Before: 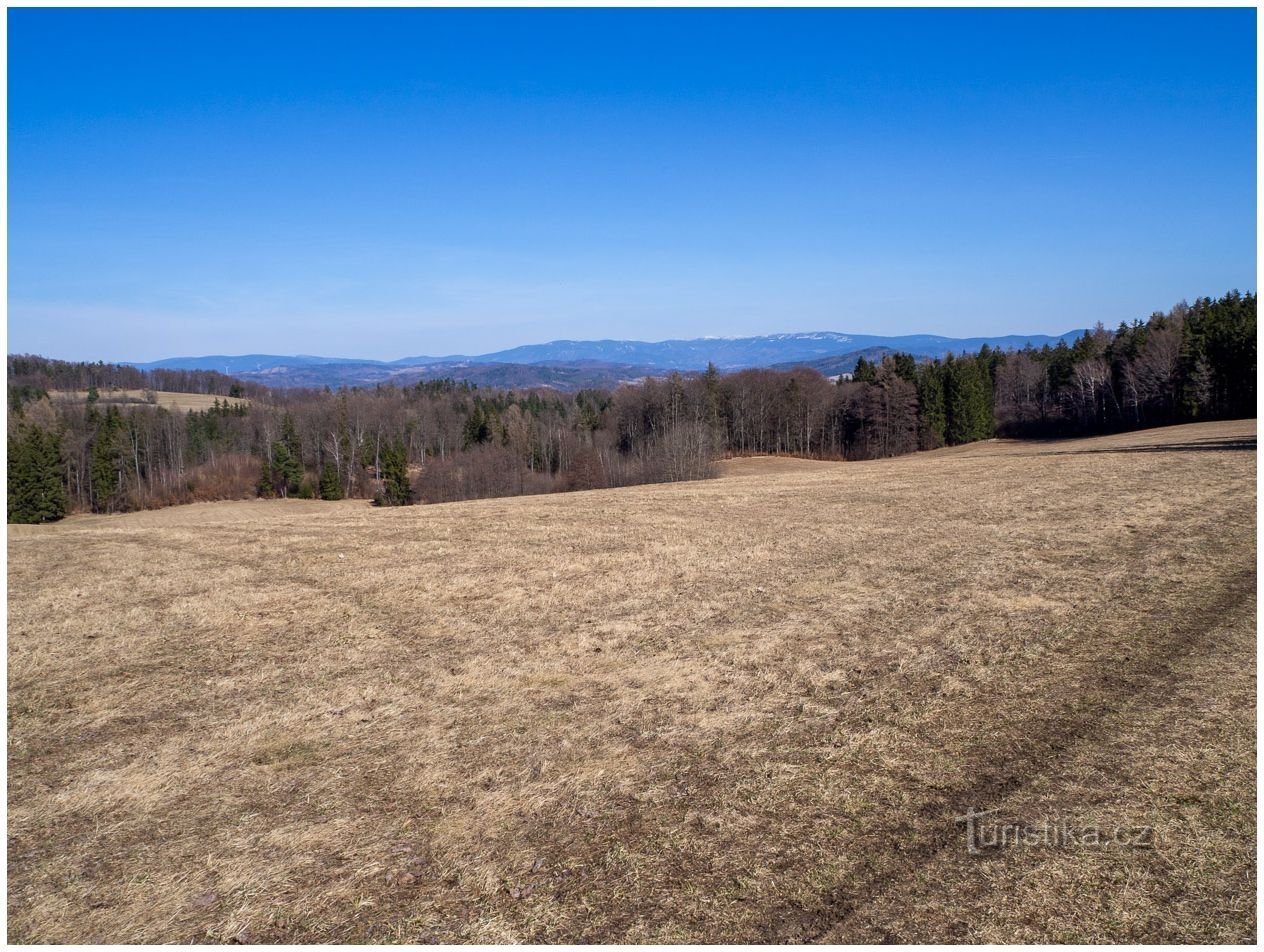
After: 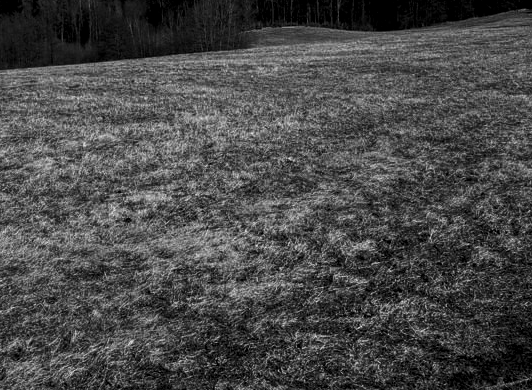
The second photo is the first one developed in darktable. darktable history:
color balance rgb: perceptual saturation grading › global saturation 25%, global vibrance 20%
color balance: gamma [0.9, 0.988, 0.975, 1.025], gain [1.05, 1, 1, 1]
local contrast: highlights 99%, shadows 86%, detail 160%, midtone range 0.2
crop: left 37.221%, top 45.169%, right 20.63%, bottom 13.777%
contrast brightness saturation: contrast -0.03, brightness -0.59, saturation -1
